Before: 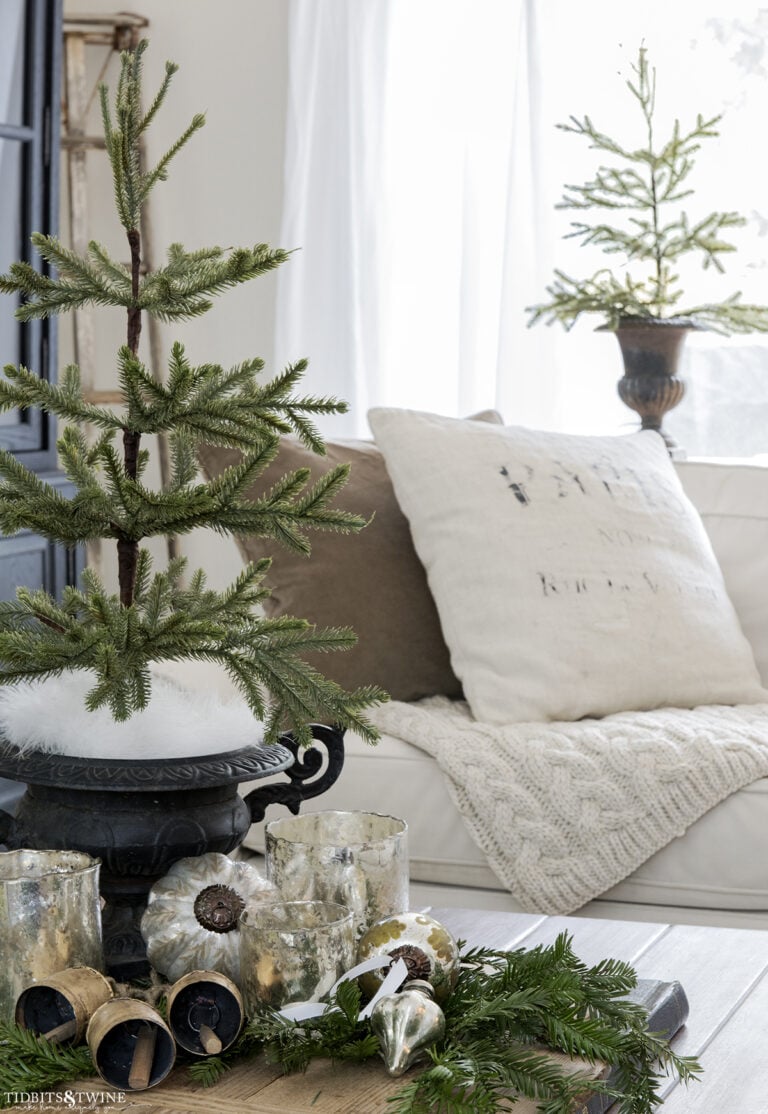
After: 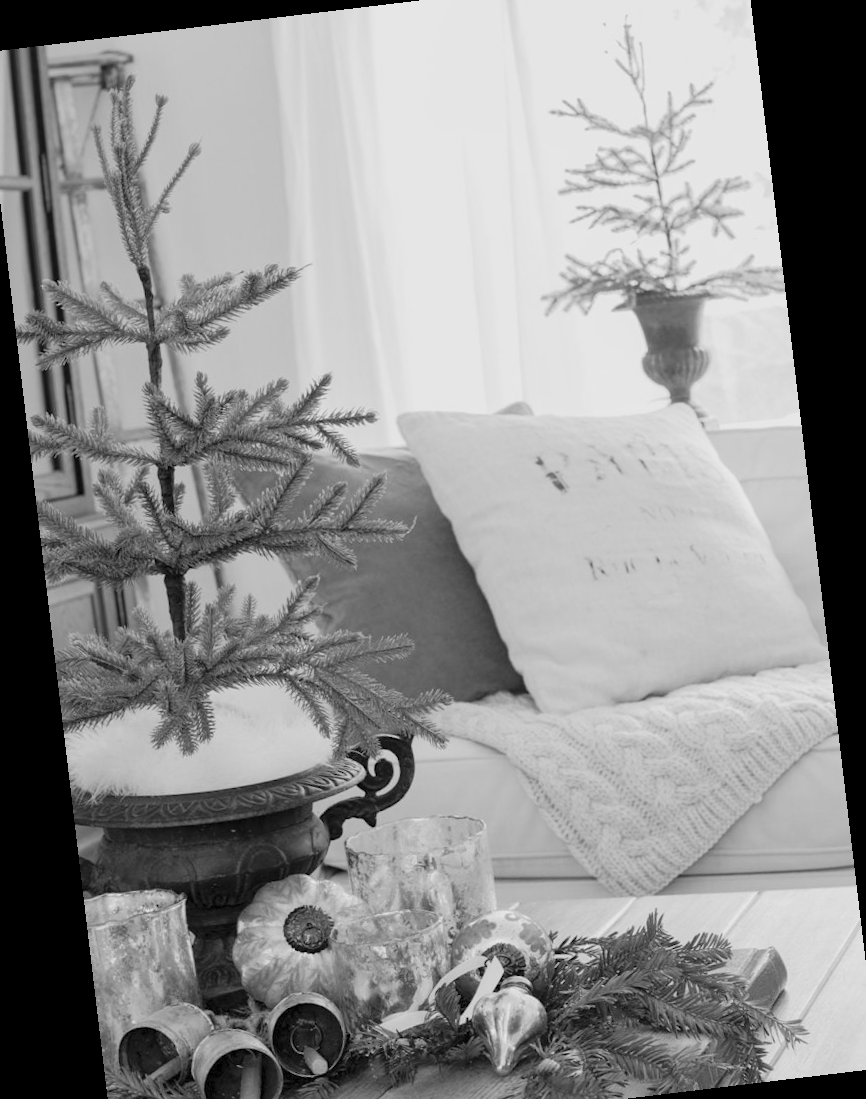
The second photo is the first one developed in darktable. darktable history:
crop: left 1.964%, top 3.251%, right 1.122%, bottom 4.933%
contrast brightness saturation: contrast 0.1, brightness 0.3, saturation 0.14
monochrome: a 32, b 64, size 2.3
exposure: exposure -0.462 EV, compensate highlight preservation false
rotate and perspective: rotation -6.83°, automatic cropping off
